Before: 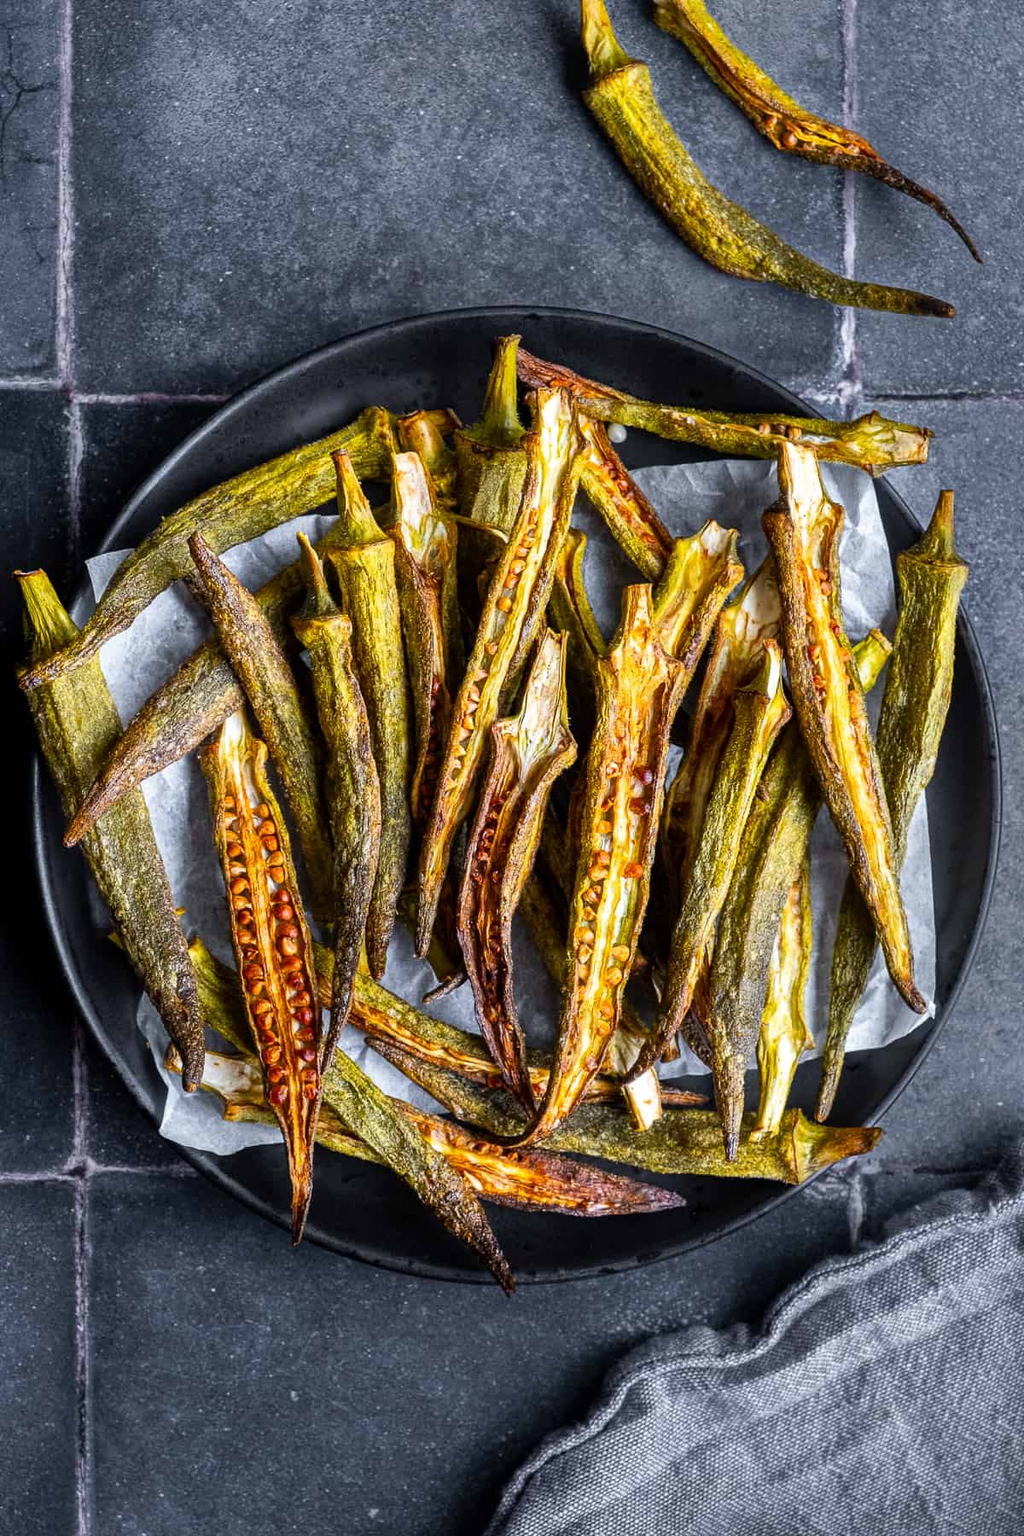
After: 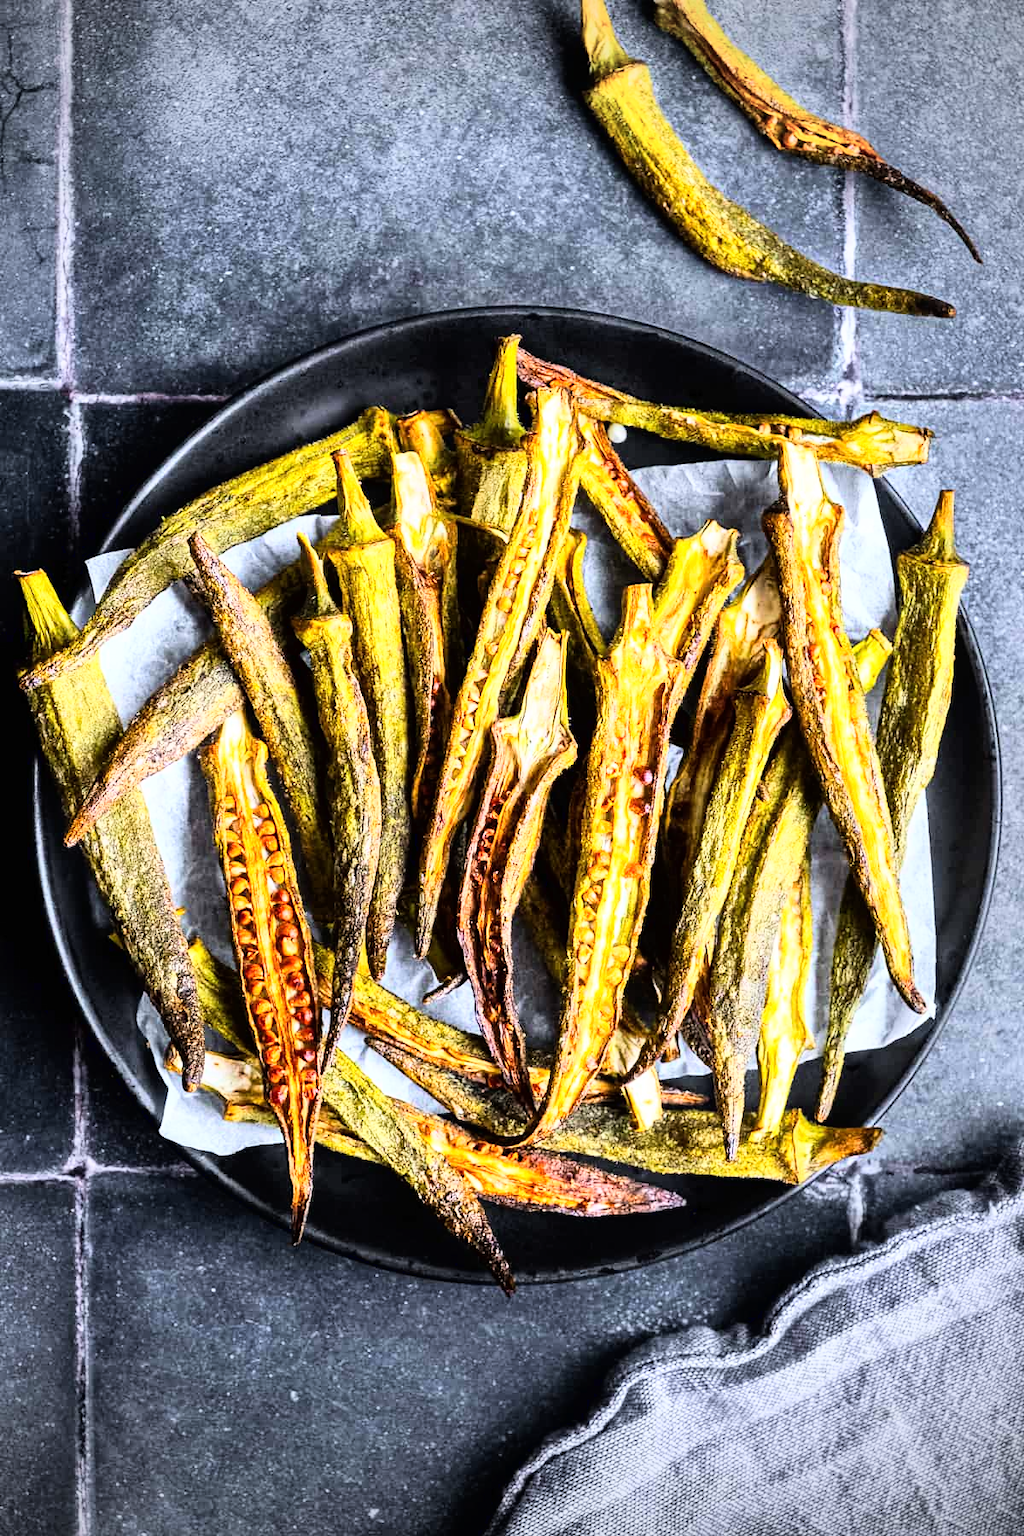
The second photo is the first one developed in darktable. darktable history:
base curve: curves: ch0 [(0, 0) (0.007, 0.004) (0.027, 0.03) (0.046, 0.07) (0.207, 0.54) (0.442, 0.872) (0.673, 0.972) (1, 1)]
vignetting: unbound false
